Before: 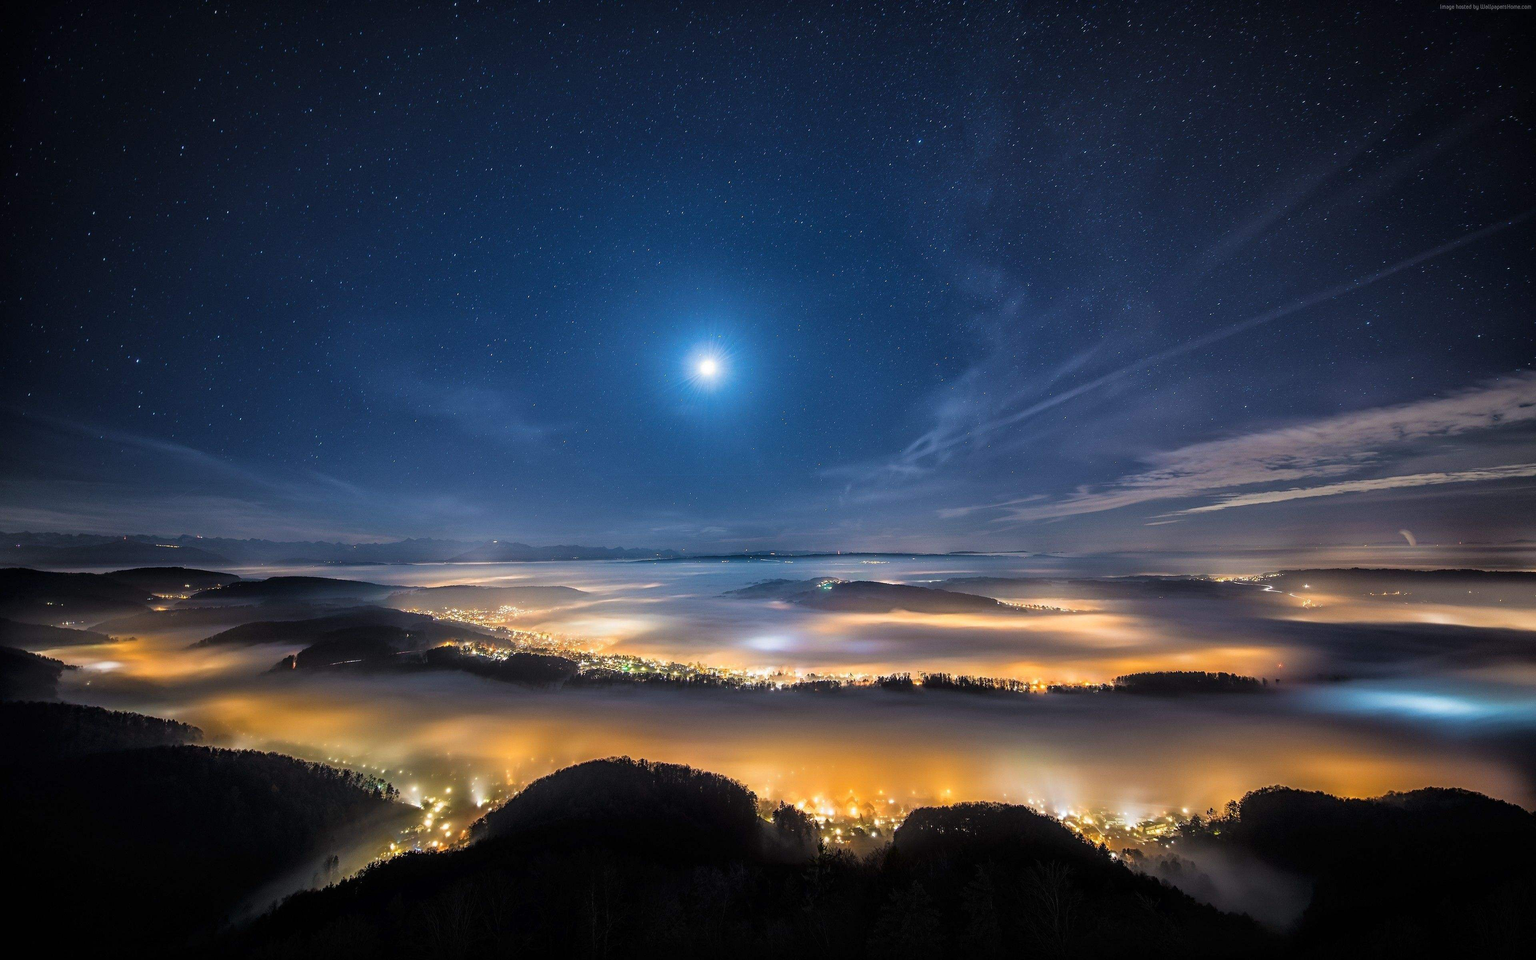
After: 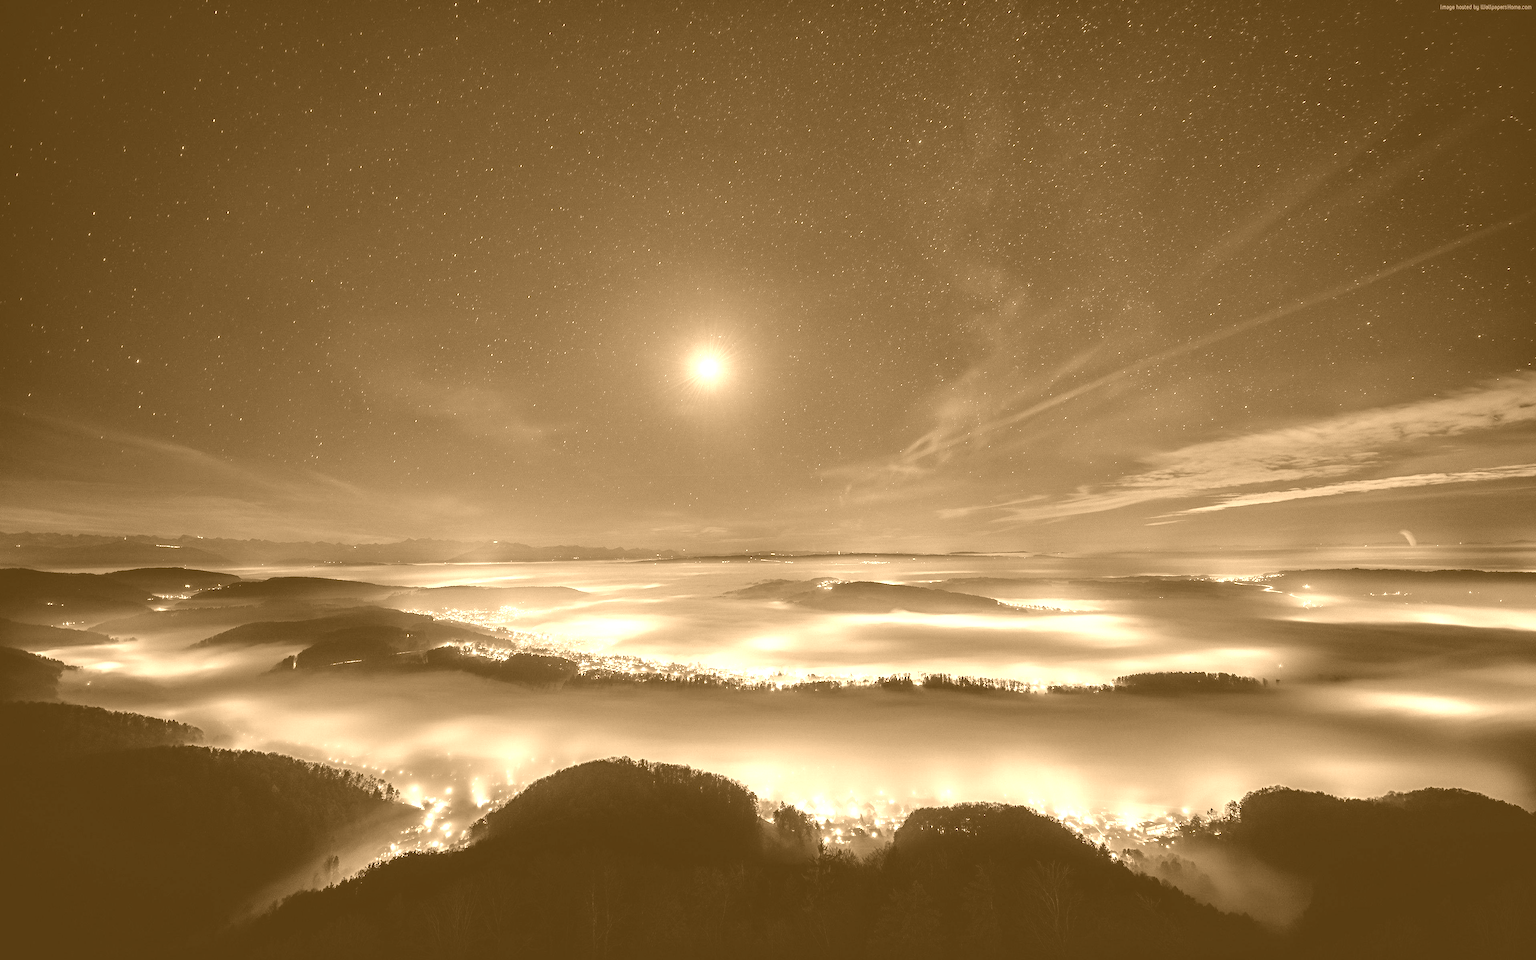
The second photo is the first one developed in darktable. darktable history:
color correction: highlights a* 2.72, highlights b* 22.8
colorize: hue 28.8°, source mix 100%
